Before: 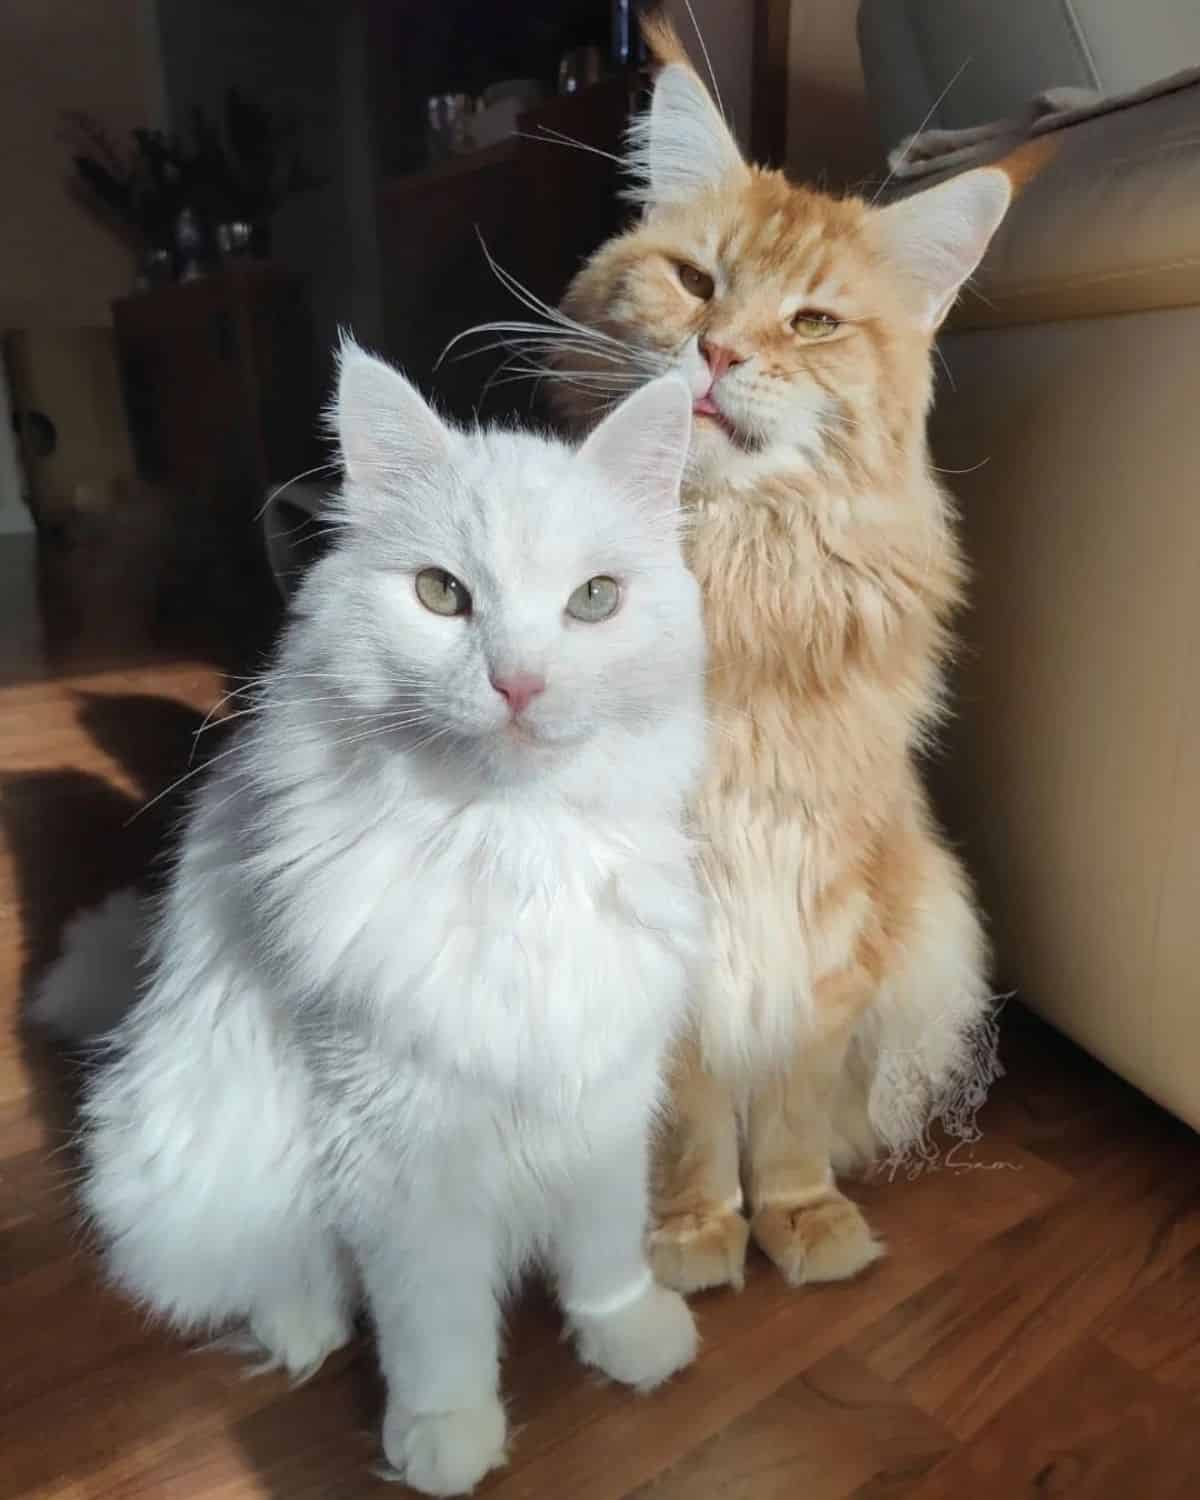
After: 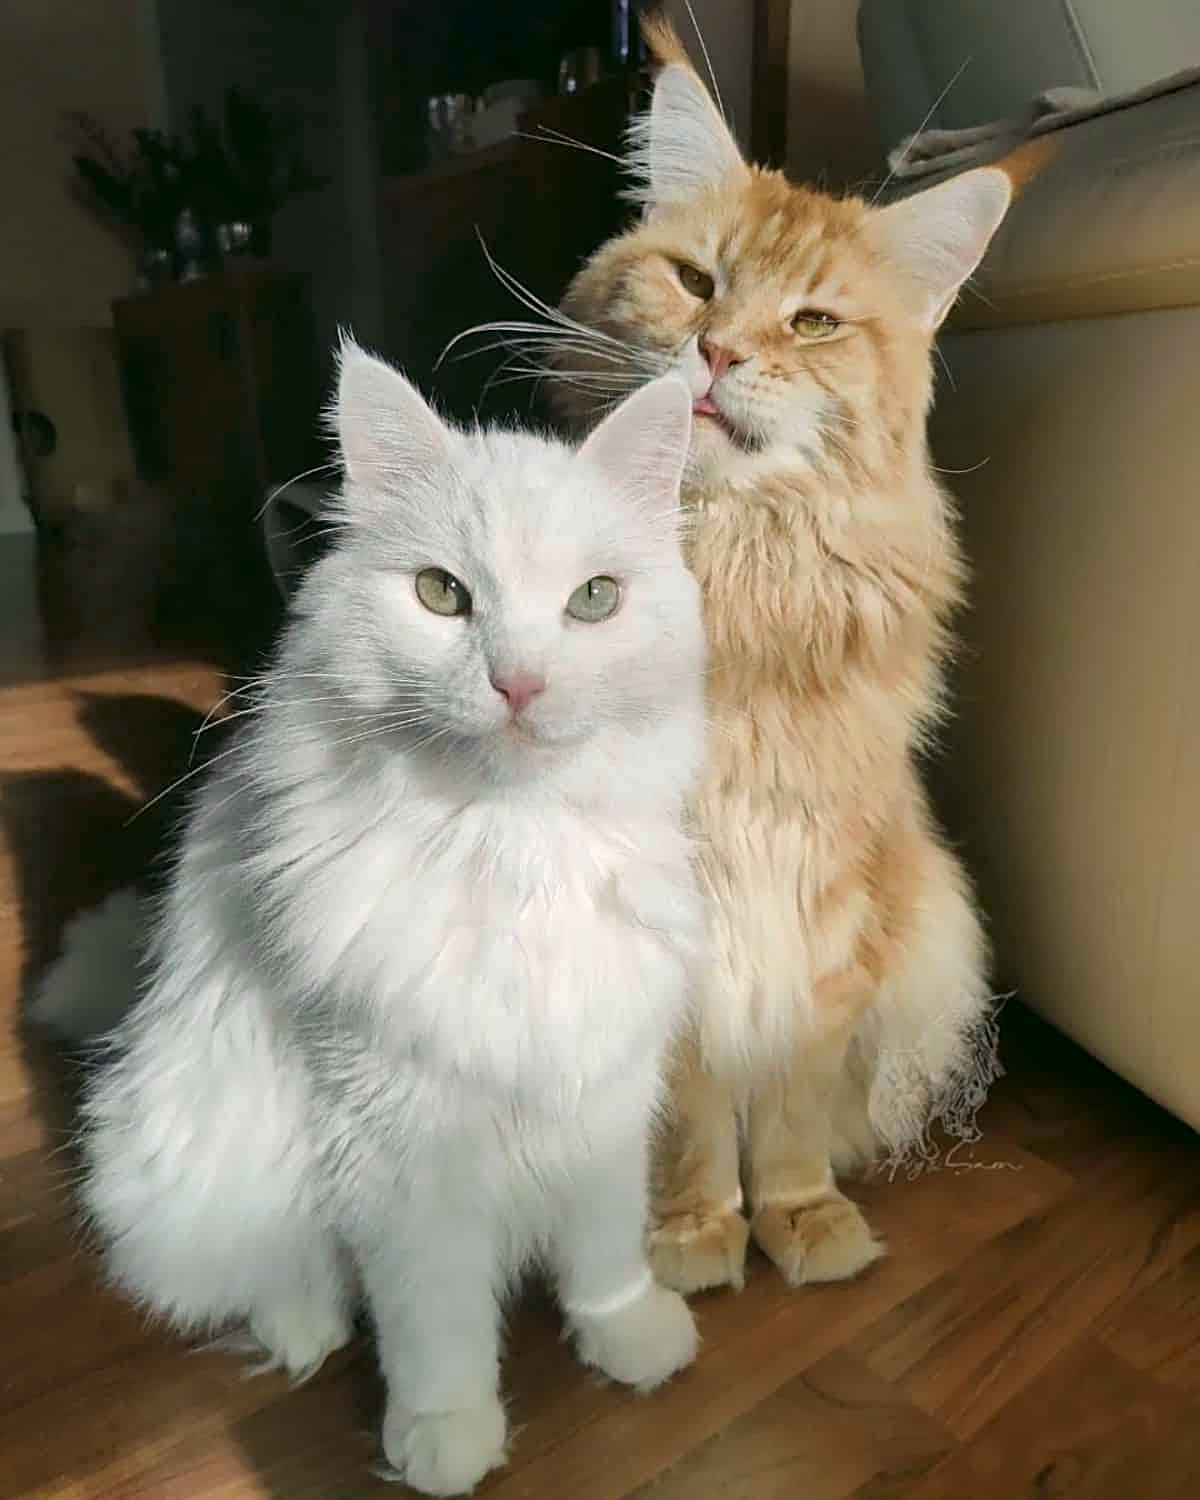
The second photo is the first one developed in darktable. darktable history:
sharpen: on, module defaults
color correction: highlights a* 4.32, highlights b* 4.95, shadows a* -6.89, shadows b* 4.87
